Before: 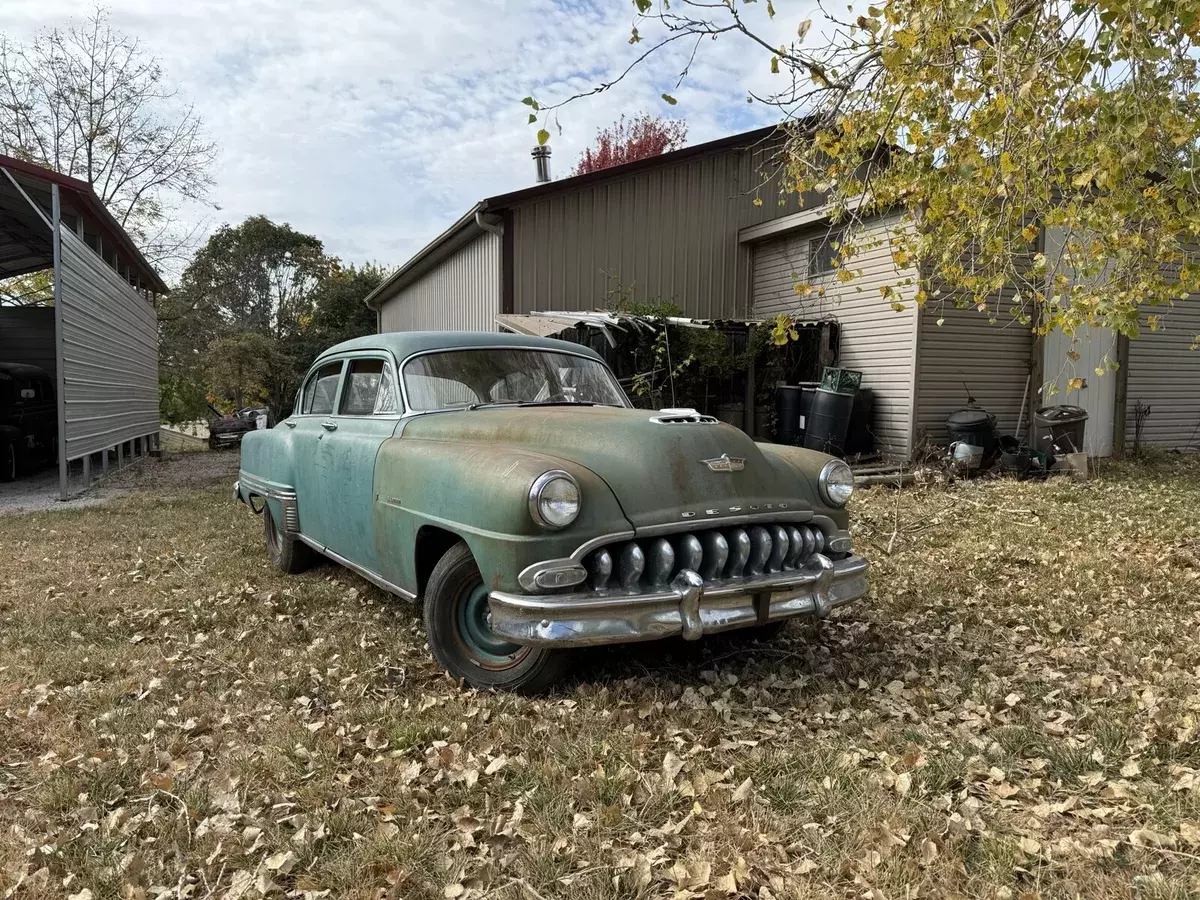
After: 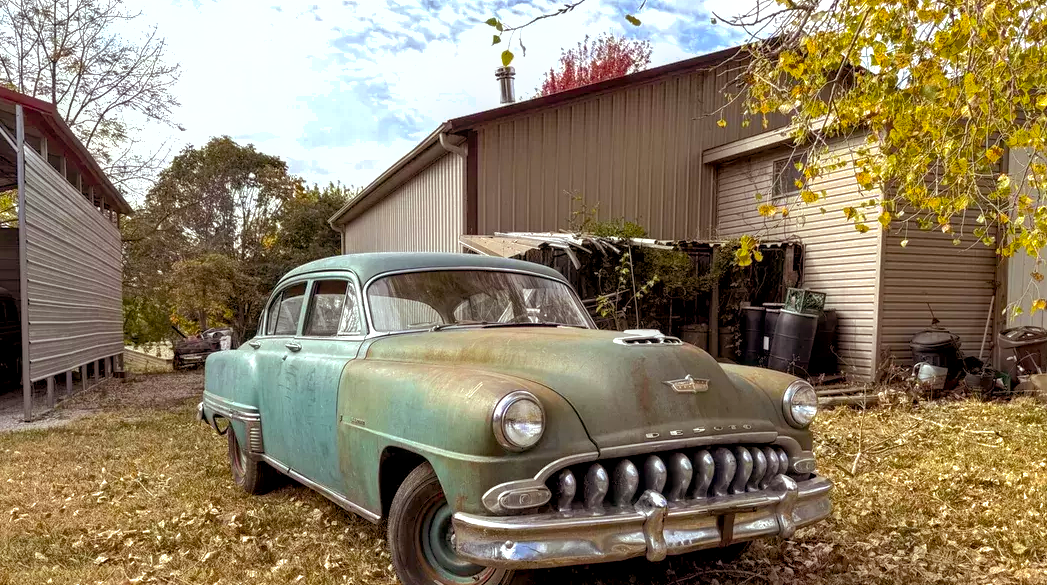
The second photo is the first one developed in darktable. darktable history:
local contrast: detail 130%
exposure: black level correction 0.001, exposure 0.499 EV, compensate exposure bias true, compensate highlight preservation false
shadows and highlights: on, module defaults
crop: left 3.074%, top 8.856%, right 9.651%, bottom 26.035%
color balance rgb: power › chroma 1.568%, power › hue 26.08°, linear chroma grading › global chroma 15.388%, perceptual saturation grading › global saturation 18.231%
